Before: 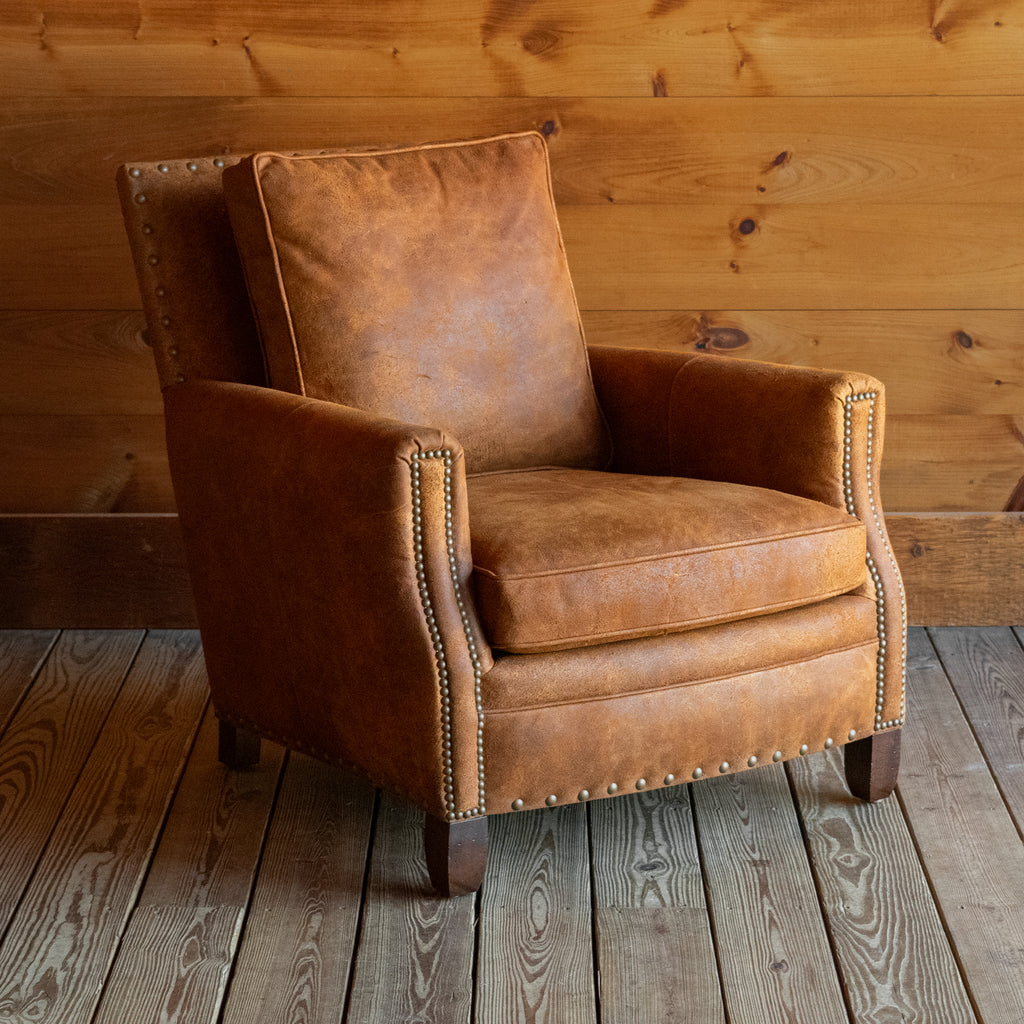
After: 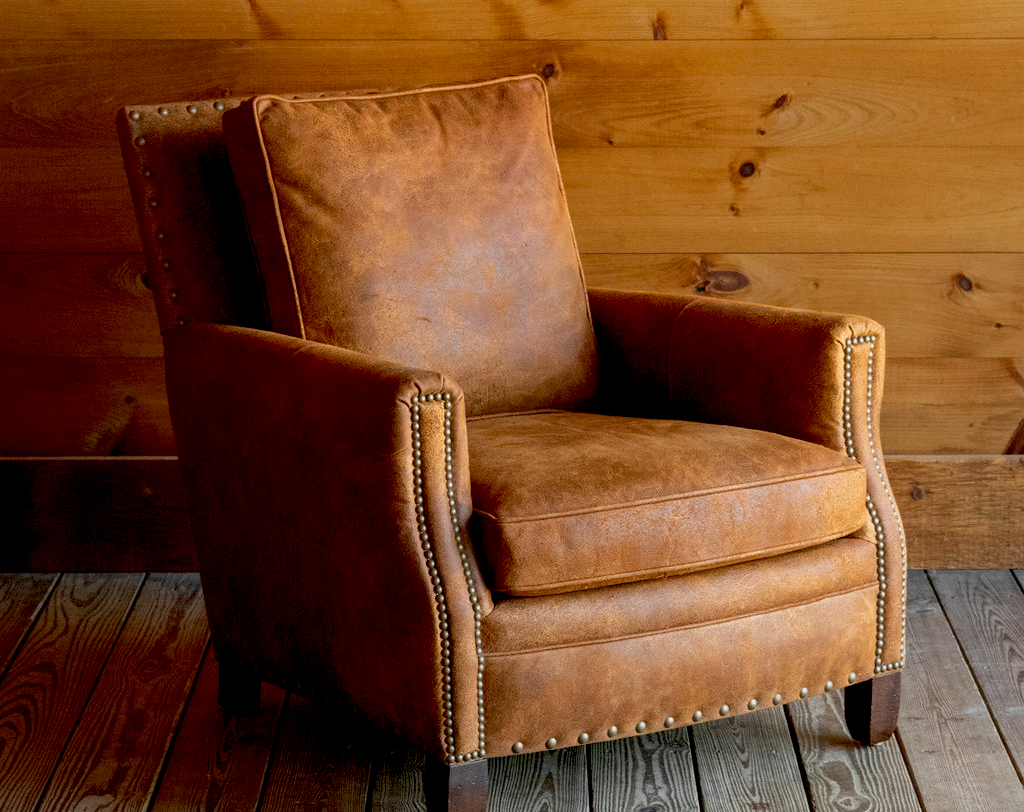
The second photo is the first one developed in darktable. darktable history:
exposure: black level correction 0.017, exposure -0.006 EV, compensate highlight preservation false
crop and rotate: top 5.656%, bottom 14.958%
